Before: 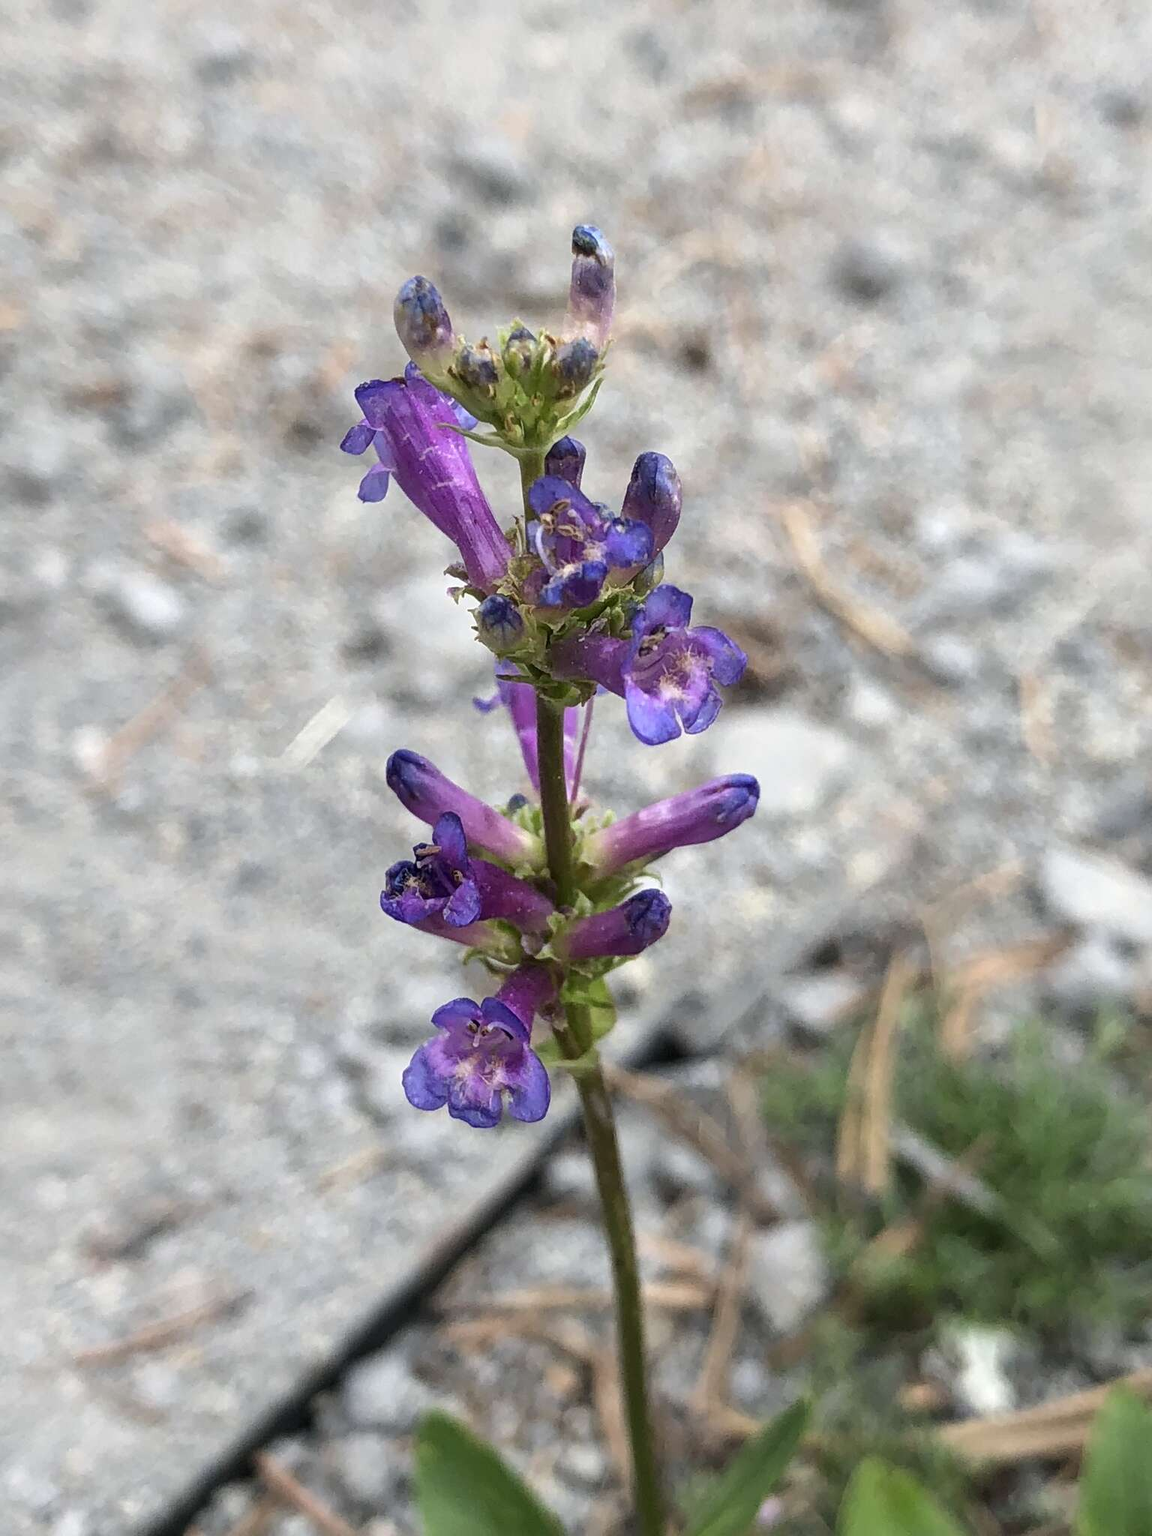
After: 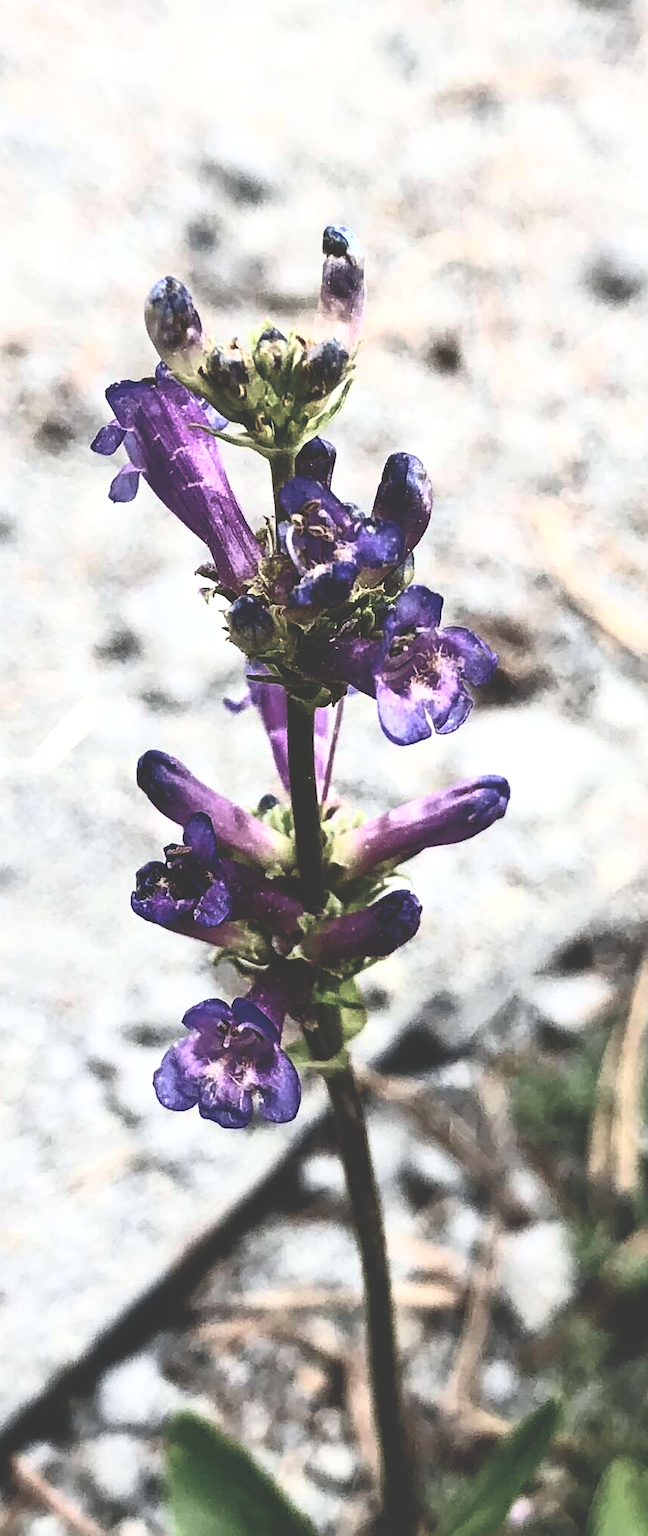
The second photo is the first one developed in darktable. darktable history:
crop: left 21.733%, right 21.972%, bottom 0.006%
contrast brightness saturation: contrast 0.551, brightness 0.575, saturation -0.346
levels: levels [0, 0.492, 0.984]
base curve: curves: ch0 [(0, 0.02) (0.083, 0.036) (1, 1)], preserve colors none
